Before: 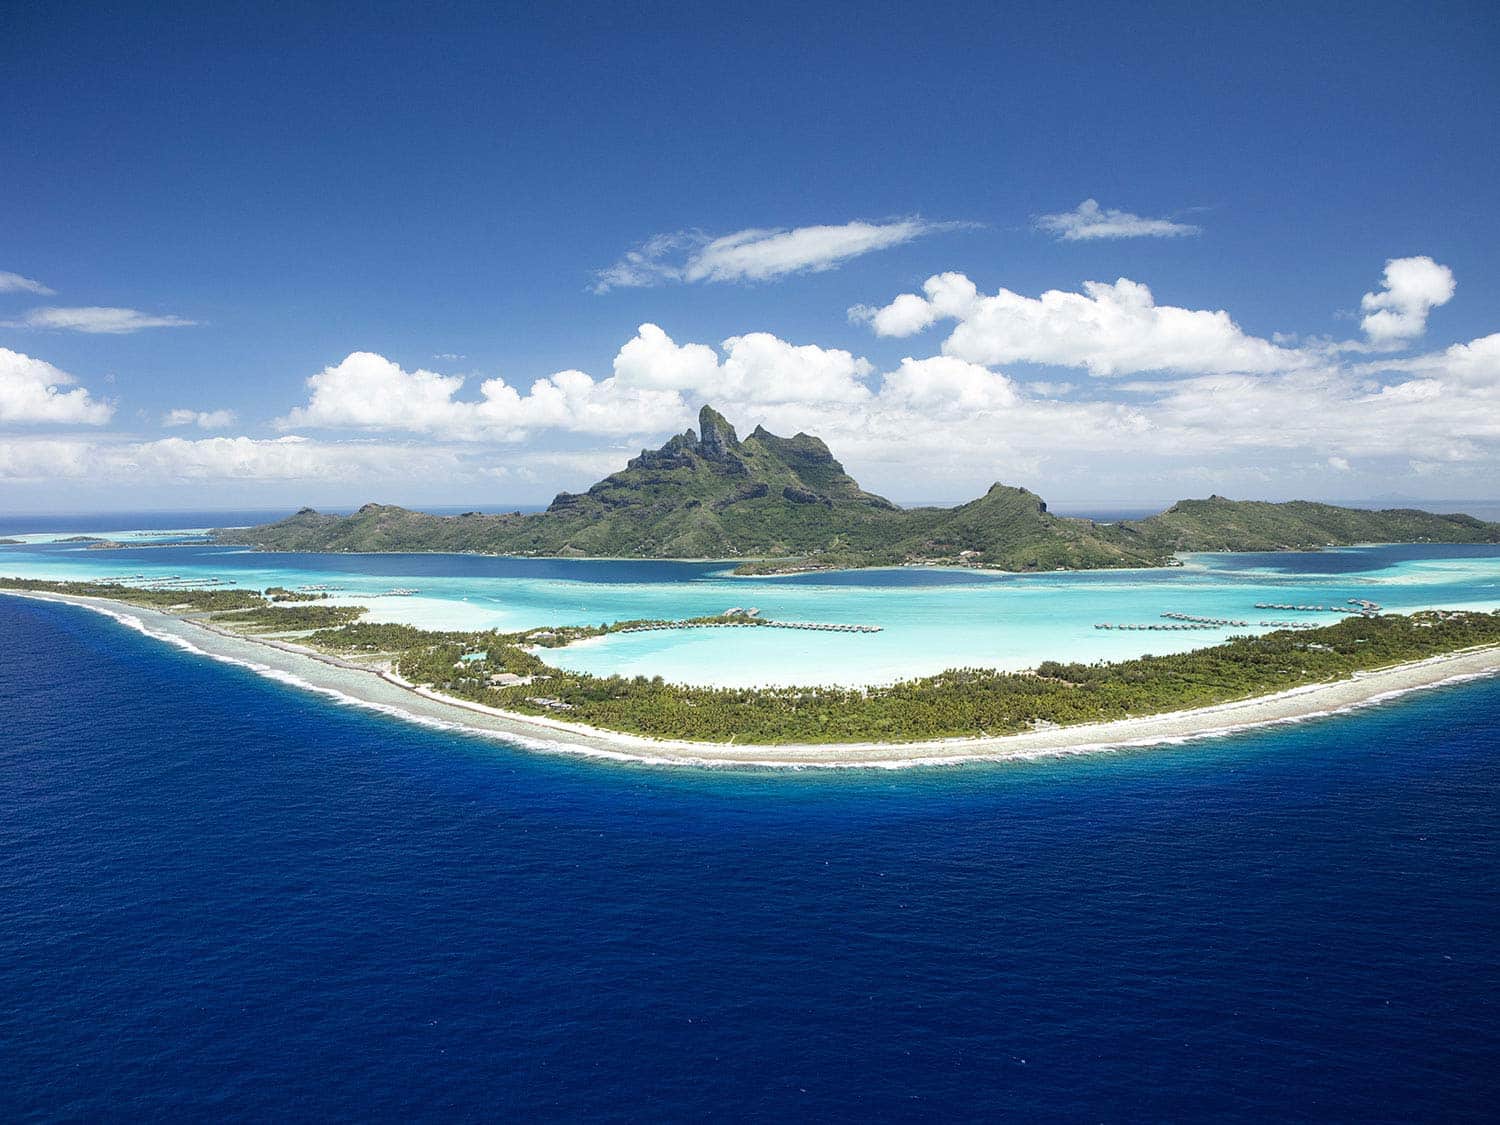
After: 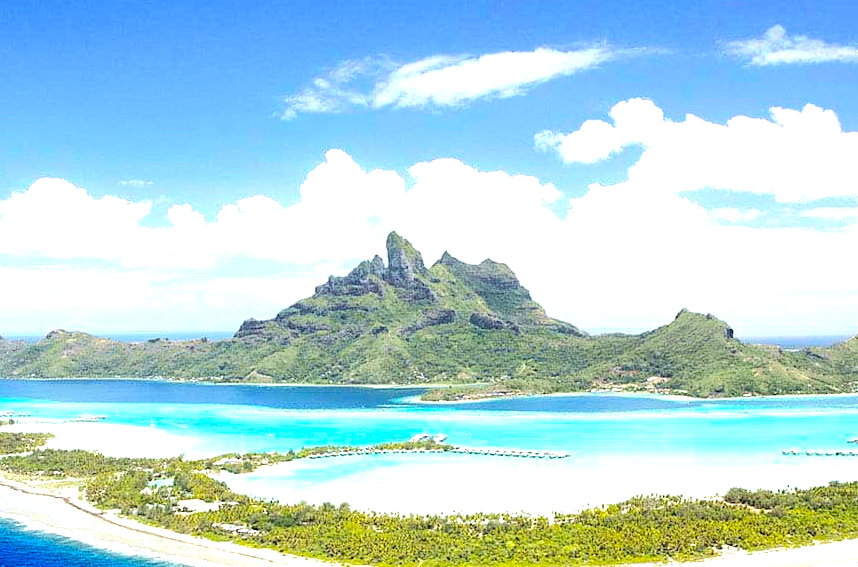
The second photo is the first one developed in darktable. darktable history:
crop: left 20.932%, top 15.471%, right 21.848%, bottom 34.081%
color balance rgb: linear chroma grading › global chroma 15%, perceptual saturation grading › global saturation 30%
tone curve: curves: ch0 [(0.003, 0) (0.066, 0.017) (0.163, 0.09) (0.264, 0.238) (0.395, 0.421) (0.517, 0.56) (0.688, 0.743) (0.791, 0.814) (1, 1)]; ch1 [(0, 0) (0.164, 0.115) (0.337, 0.332) (0.39, 0.398) (0.464, 0.461) (0.501, 0.5) (0.507, 0.503) (0.534, 0.537) (0.577, 0.59) (0.652, 0.681) (0.733, 0.749) (0.811, 0.796) (1, 1)]; ch2 [(0, 0) (0.337, 0.382) (0.464, 0.476) (0.501, 0.502) (0.527, 0.54) (0.551, 0.565) (0.6, 0.59) (0.687, 0.675) (1, 1)], color space Lab, independent channels, preserve colors none
exposure: exposure 1.061 EV, compensate highlight preservation false
tone equalizer: on, module defaults
